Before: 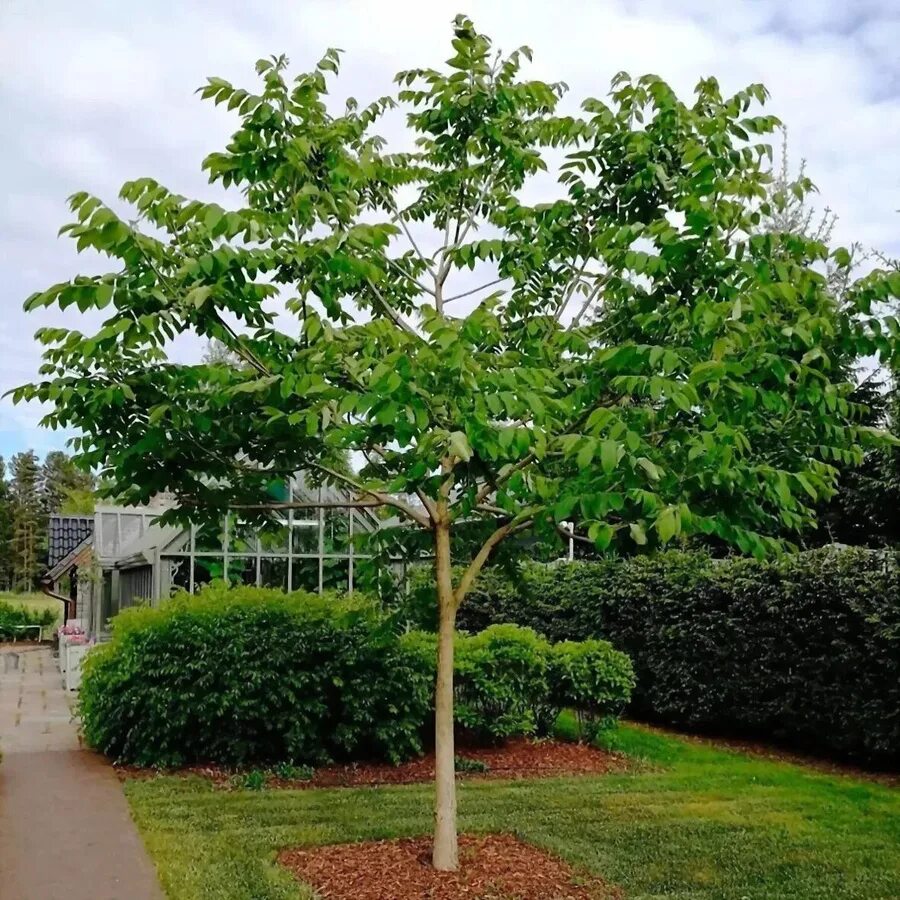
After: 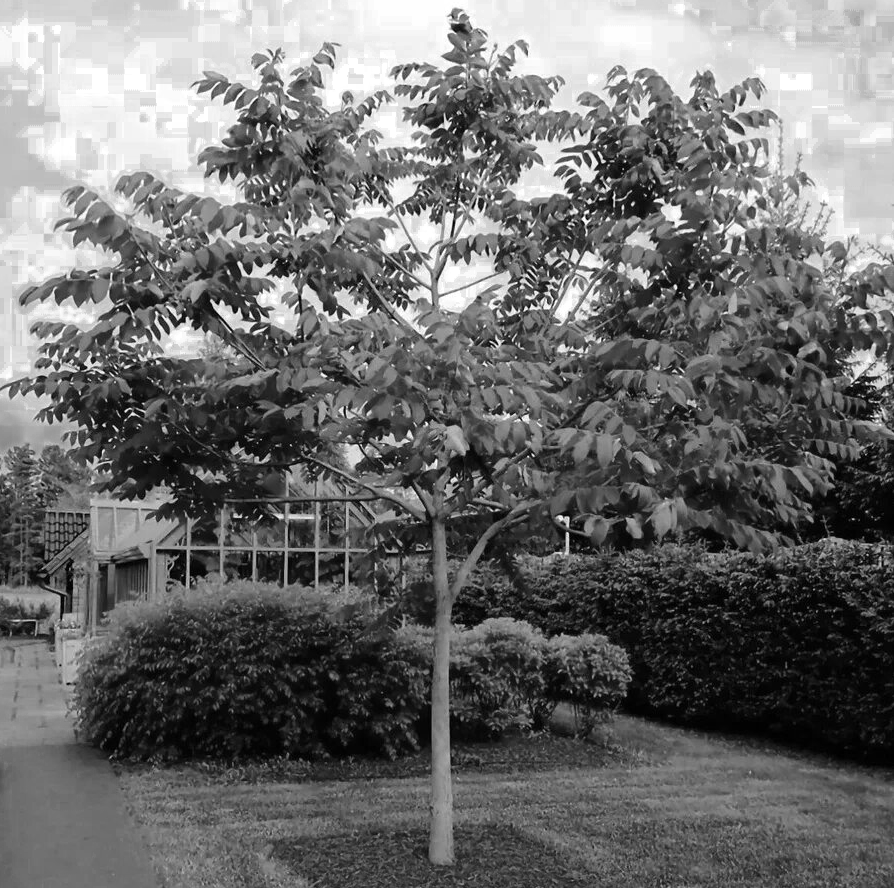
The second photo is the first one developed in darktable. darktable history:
color zones: curves: ch0 [(0.002, 0.589) (0.107, 0.484) (0.146, 0.249) (0.217, 0.352) (0.309, 0.525) (0.39, 0.404) (0.455, 0.169) (0.597, 0.055) (0.724, 0.212) (0.775, 0.691) (0.869, 0.571) (1, 0.587)]; ch1 [(0, 0) (0.143, 0) (0.286, 0) (0.429, 0) (0.571, 0) (0.714, 0) (0.857, 0)]
crop: left 0.479%, top 0.672%, right 0.185%, bottom 0.615%
